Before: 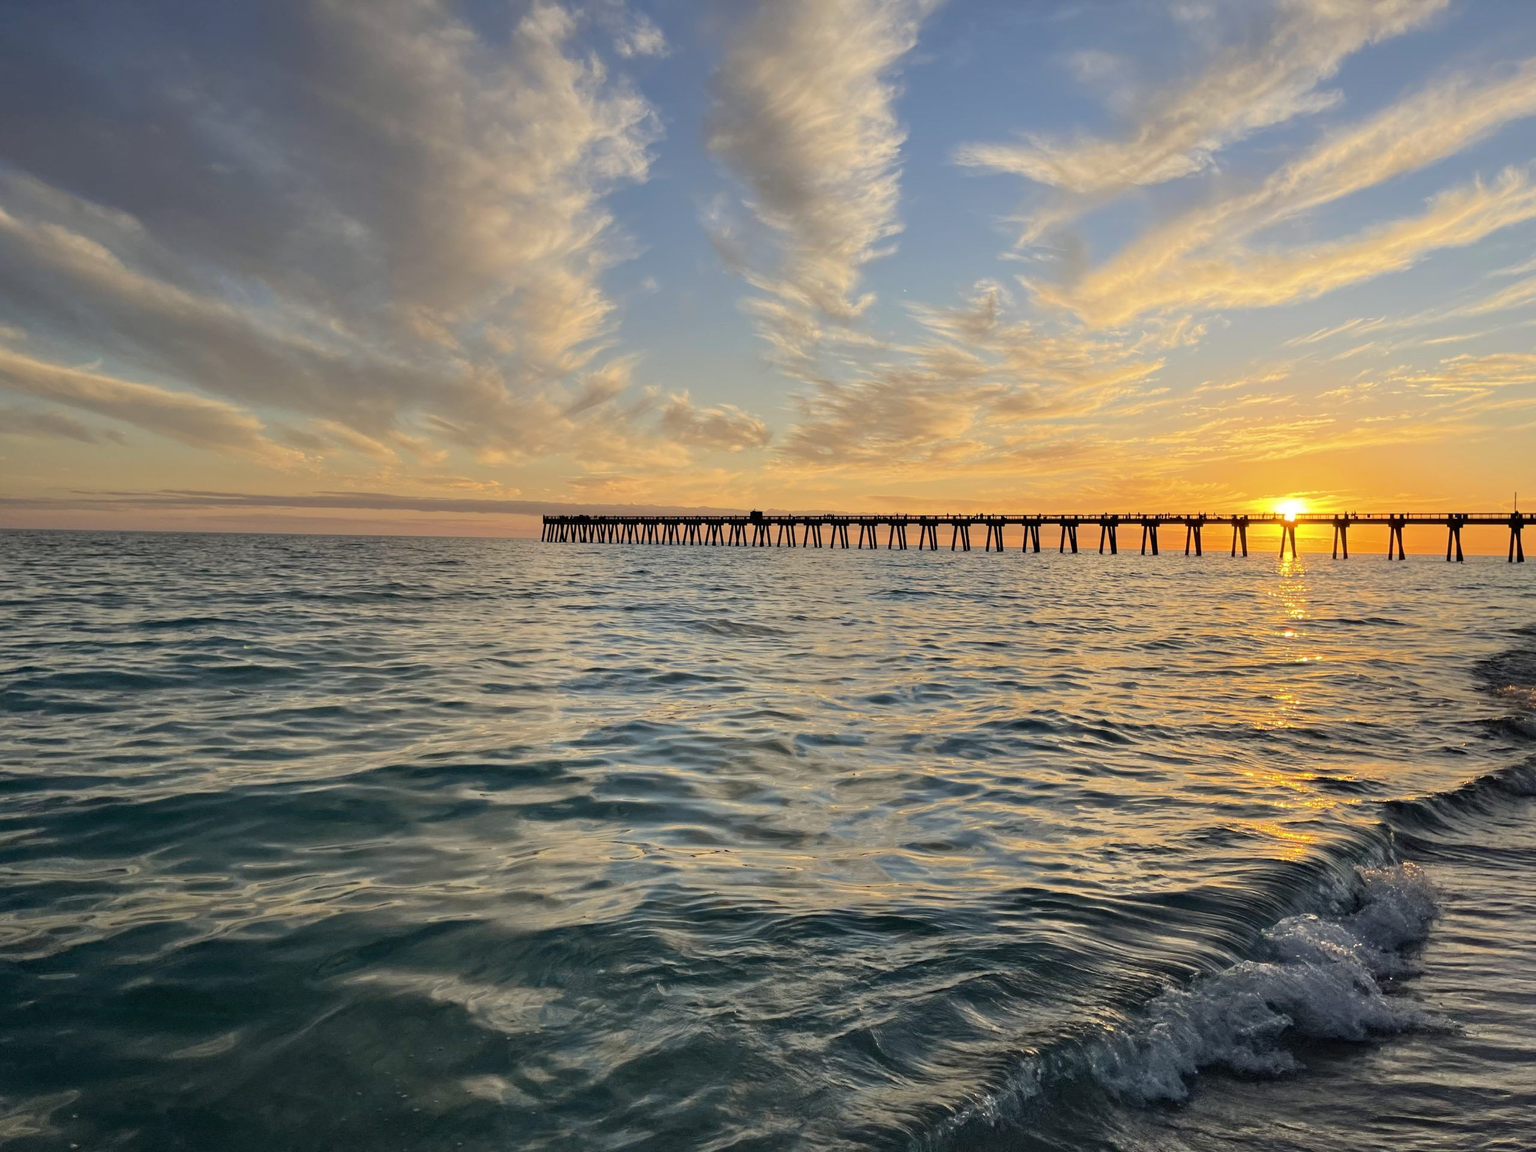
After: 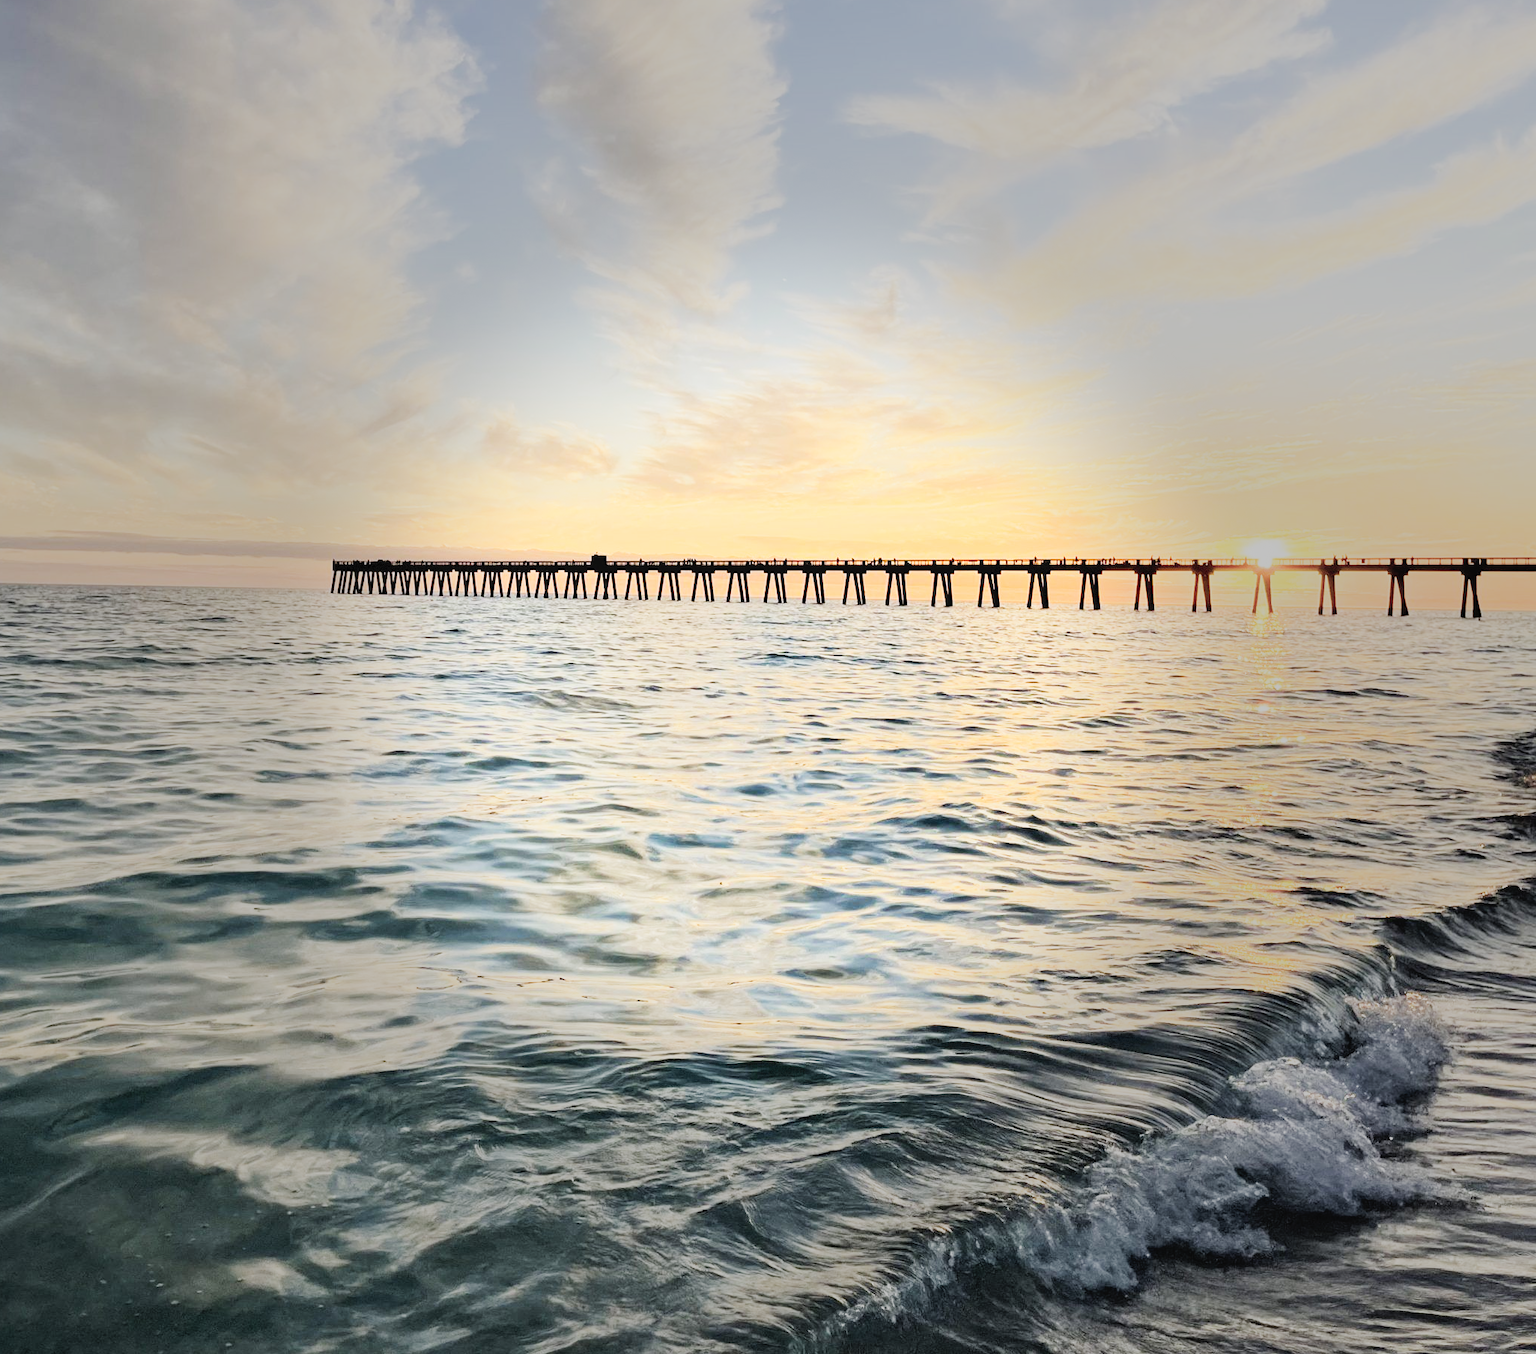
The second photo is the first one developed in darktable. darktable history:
exposure: black level correction 0, exposure 1.292 EV, compensate highlight preservation false
vignetting: fall-off start 32.14%, fall-off radius 35.74%, brightness -0.42, saturation -0.29, dithering 8-bit output
crop and rotate: left 18.018%, top 5.812%, right 1.856%
filmic rgb: black relative exposure -7.65 EV, white relative exposure 4.56 EV, hardness 3.61
tone curve: curves: ch0 [(0, 0.039) (0.104, 0.094) (0.285, 0.301) (0.673, 0.796) (0.845, 0.932) (0.994, 0.971)]; ch1 [(0, 0) (0.356, 0.385) (0.424, 0.405) (0.498, 0.502) (0.586, 0.57) (0.657, 0.642) (1, 1)]; ch2 [(0, 0) (0.424, 0.438) (0.46, 0.453) (0.515, 0.505) (0.557, 0.57) (0.612, 0.583) (0.722, 0.67) (1, 1)], preserve colors none
